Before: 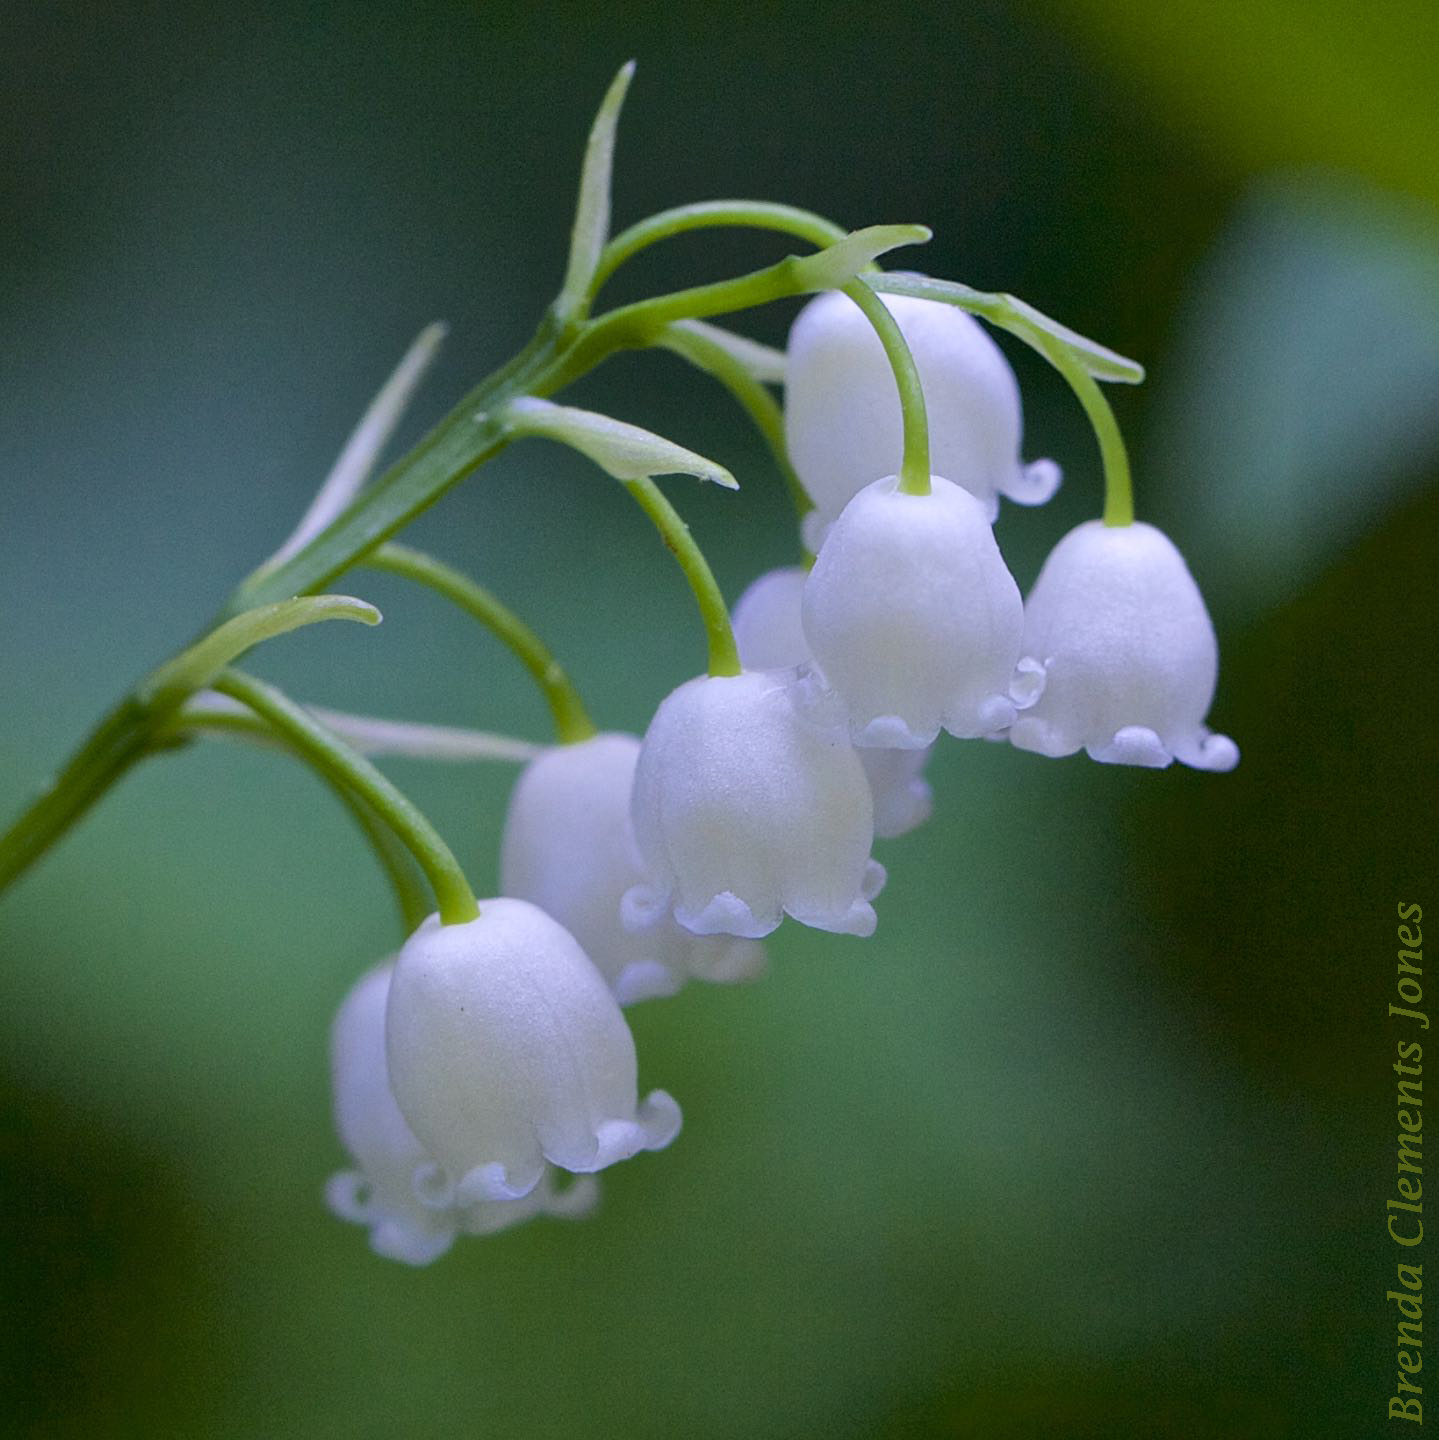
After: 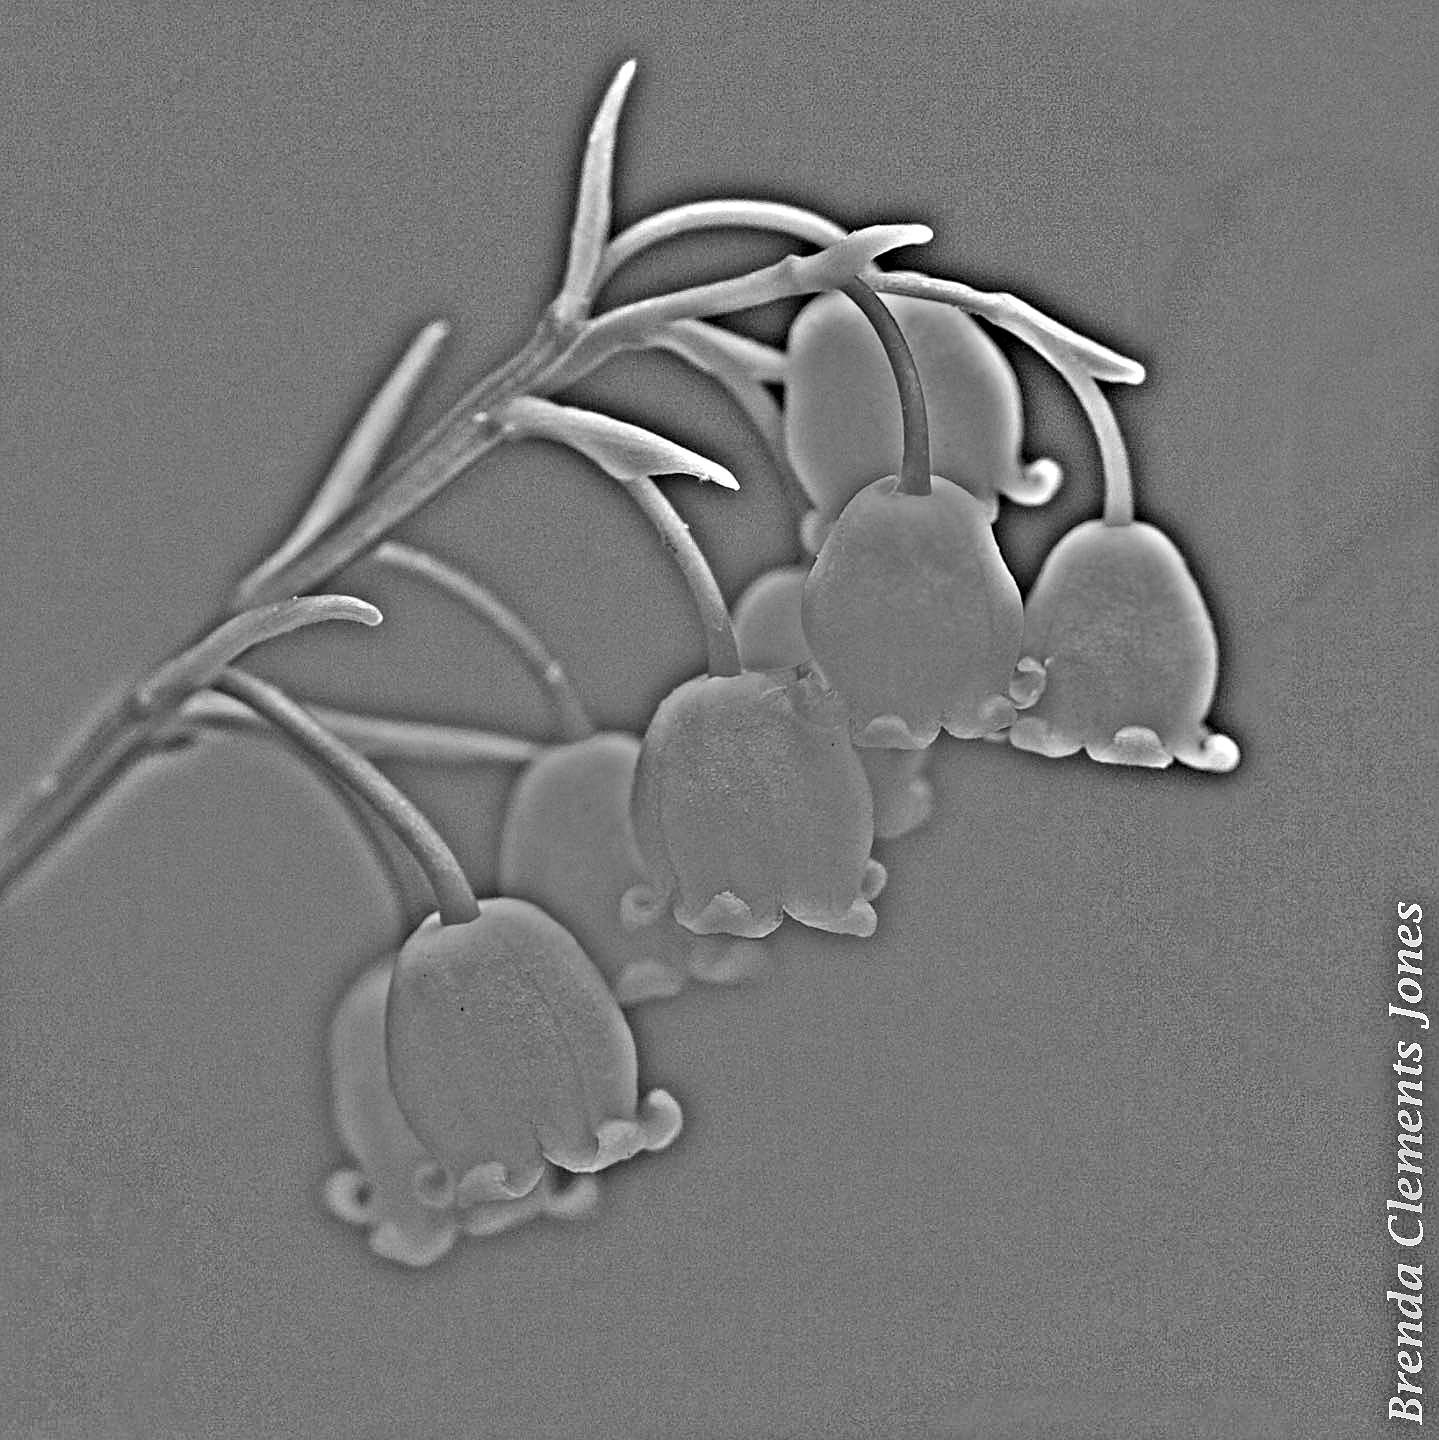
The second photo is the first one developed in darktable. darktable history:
contrast brightness saturation: saturation -0.17
highpass: on, module defaults
sharpen: radius 1
